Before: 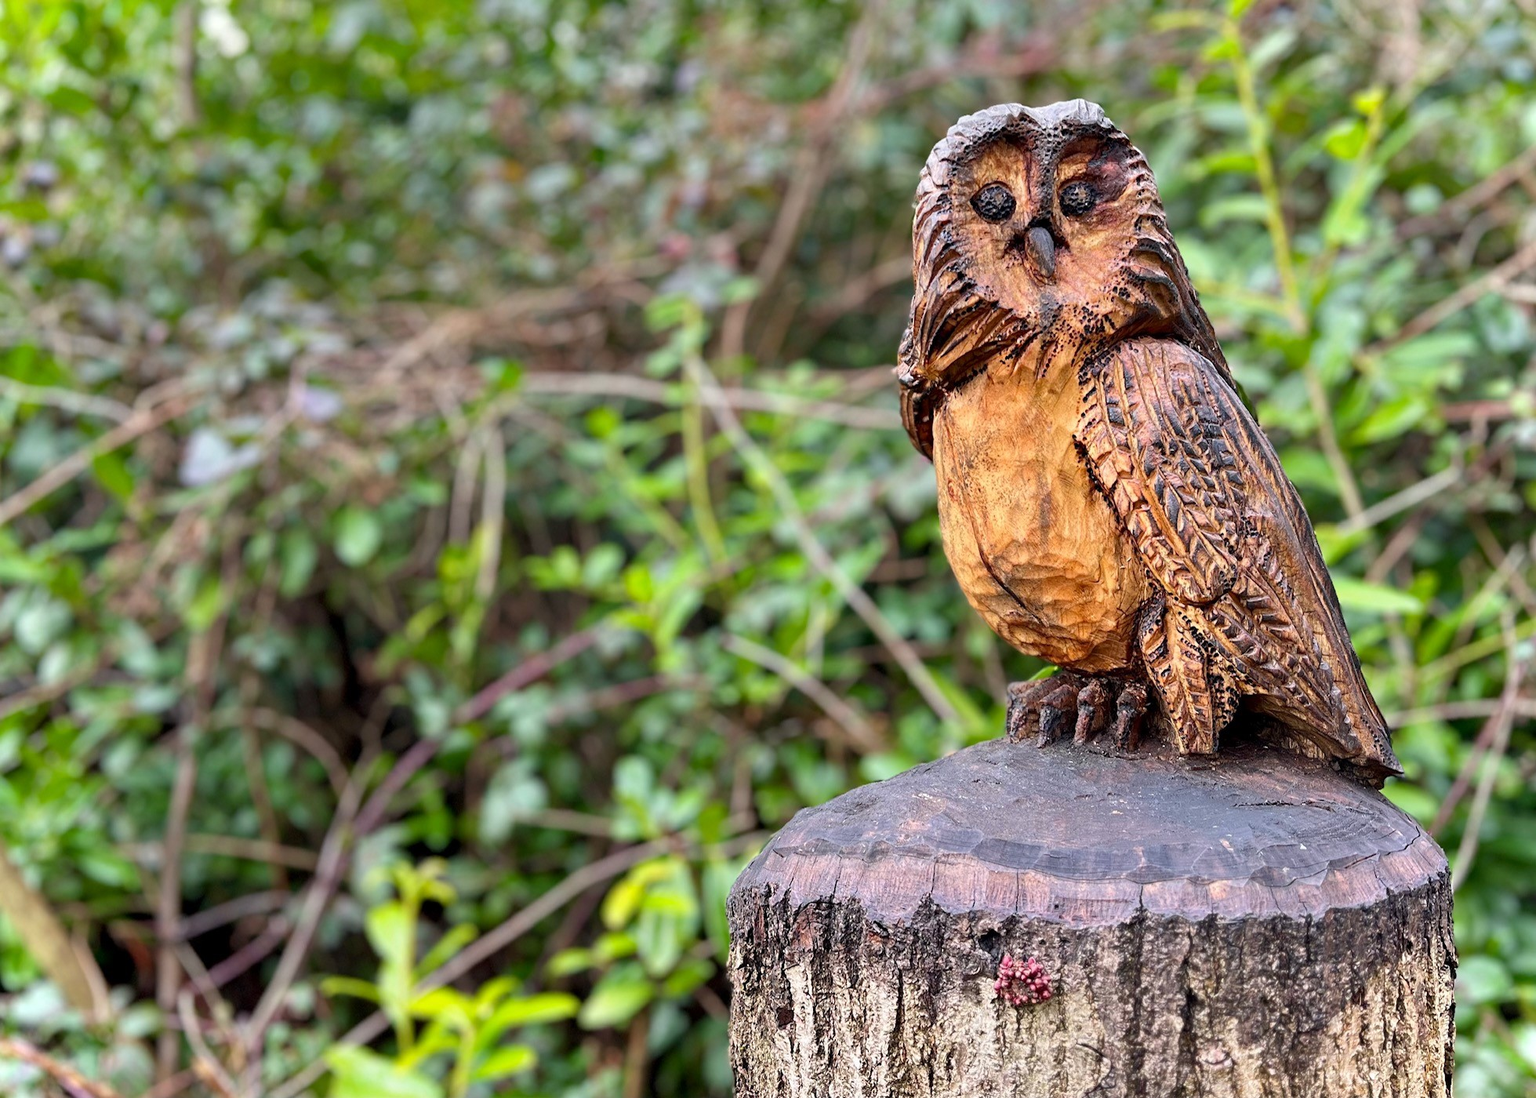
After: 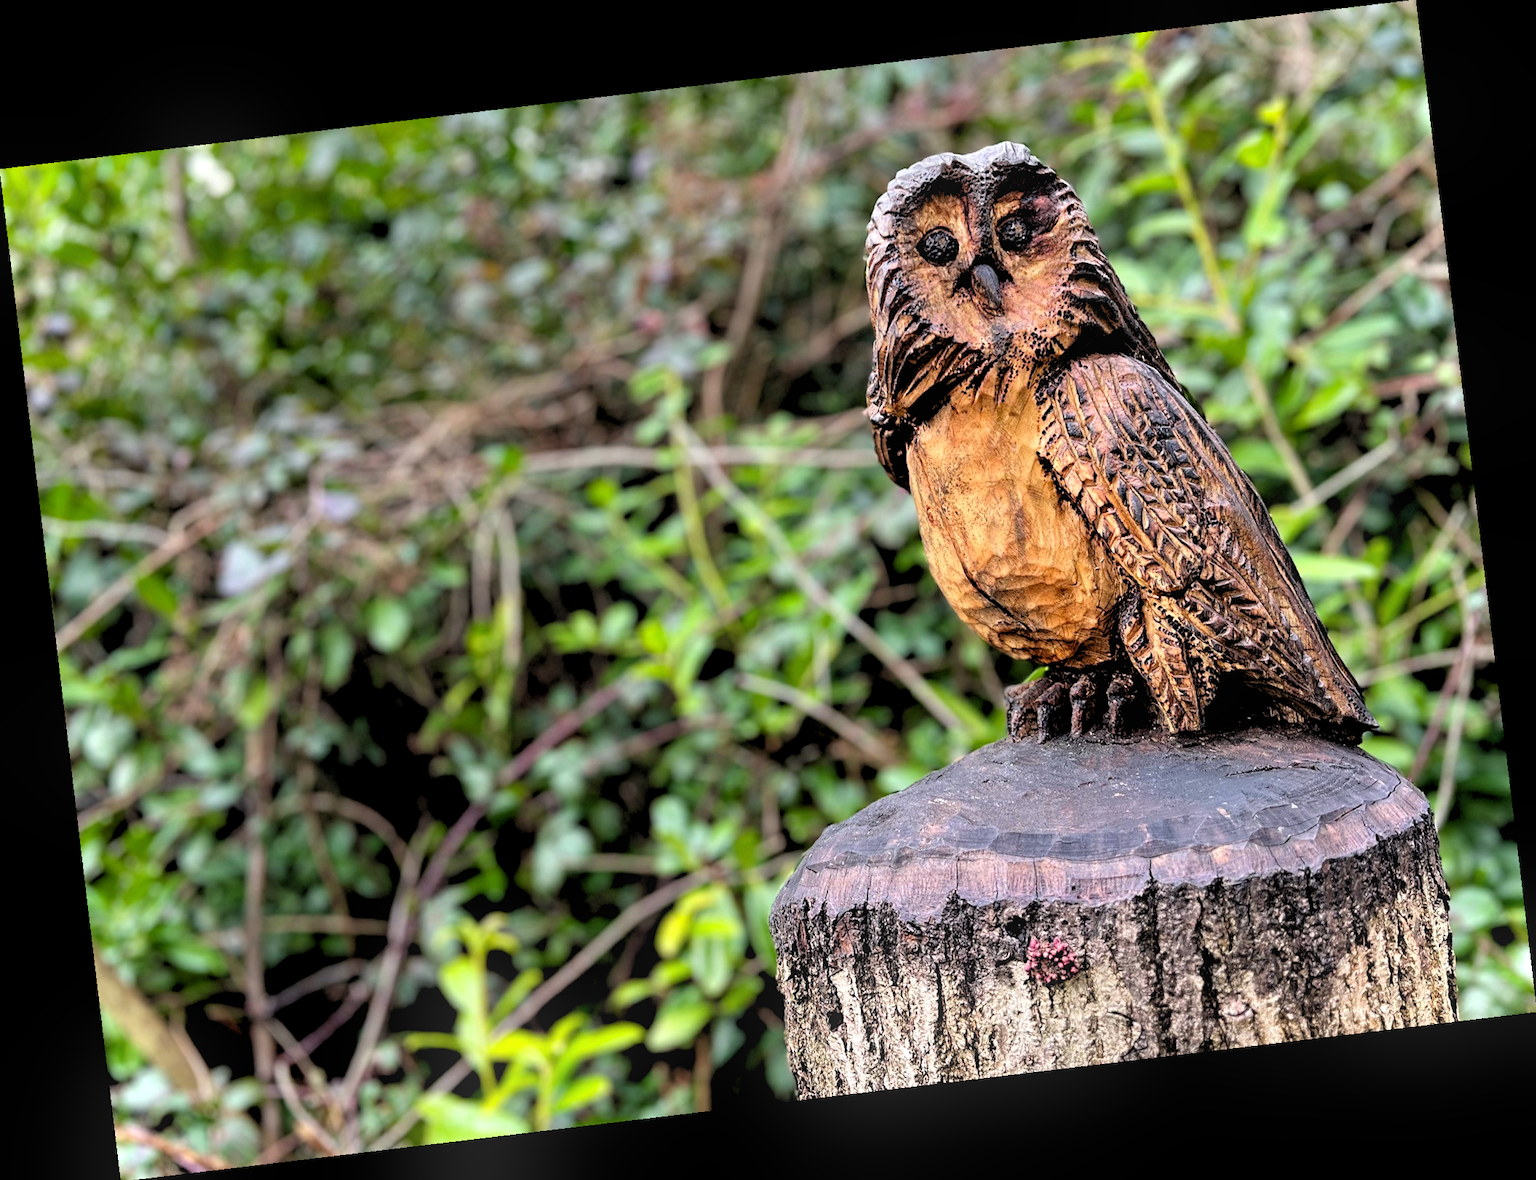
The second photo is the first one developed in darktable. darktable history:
bloom: size 15%, threshold 97%, strength 7%
rgb levels: levels [[0.034, 0.472, 0.904], [0, 0.5, 1], [0, 0.5, 1]]
rotate and perspective: rotation -6.83°, automatic cropping off
